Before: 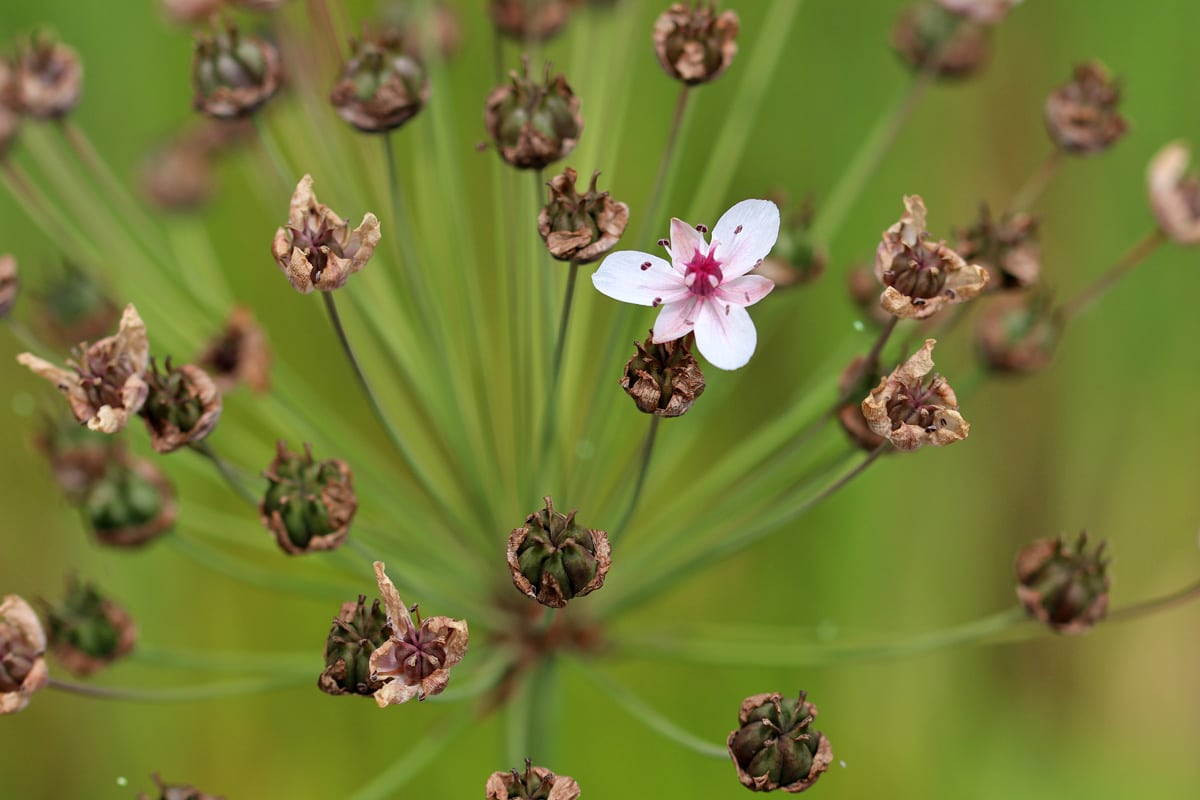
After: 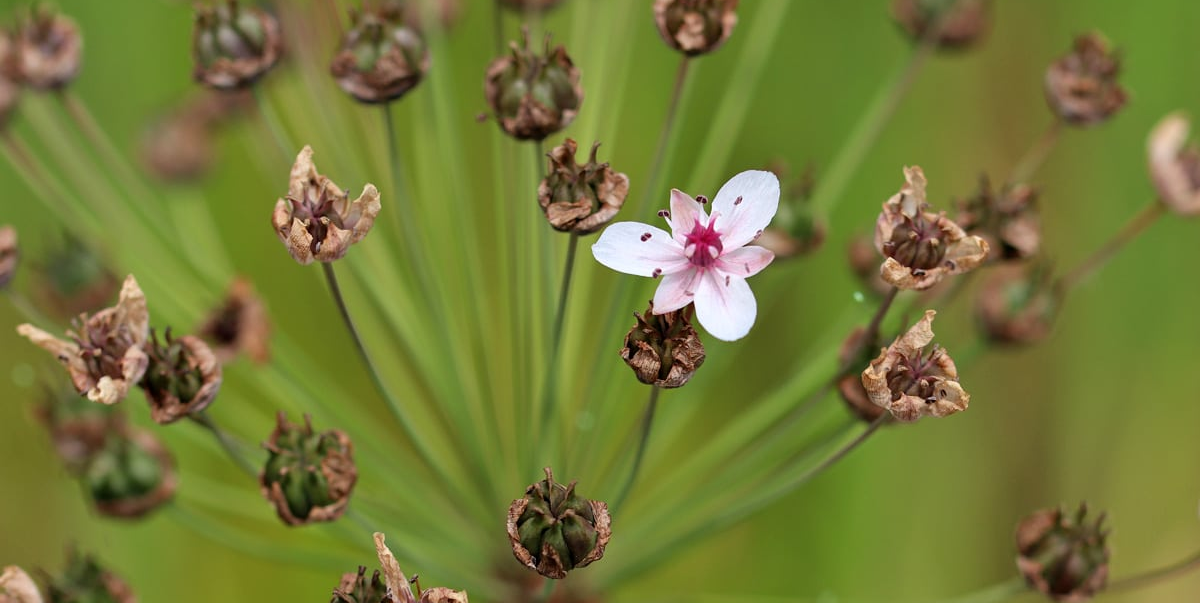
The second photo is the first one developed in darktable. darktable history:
crop: top 3.698%, bottom 20.869%
